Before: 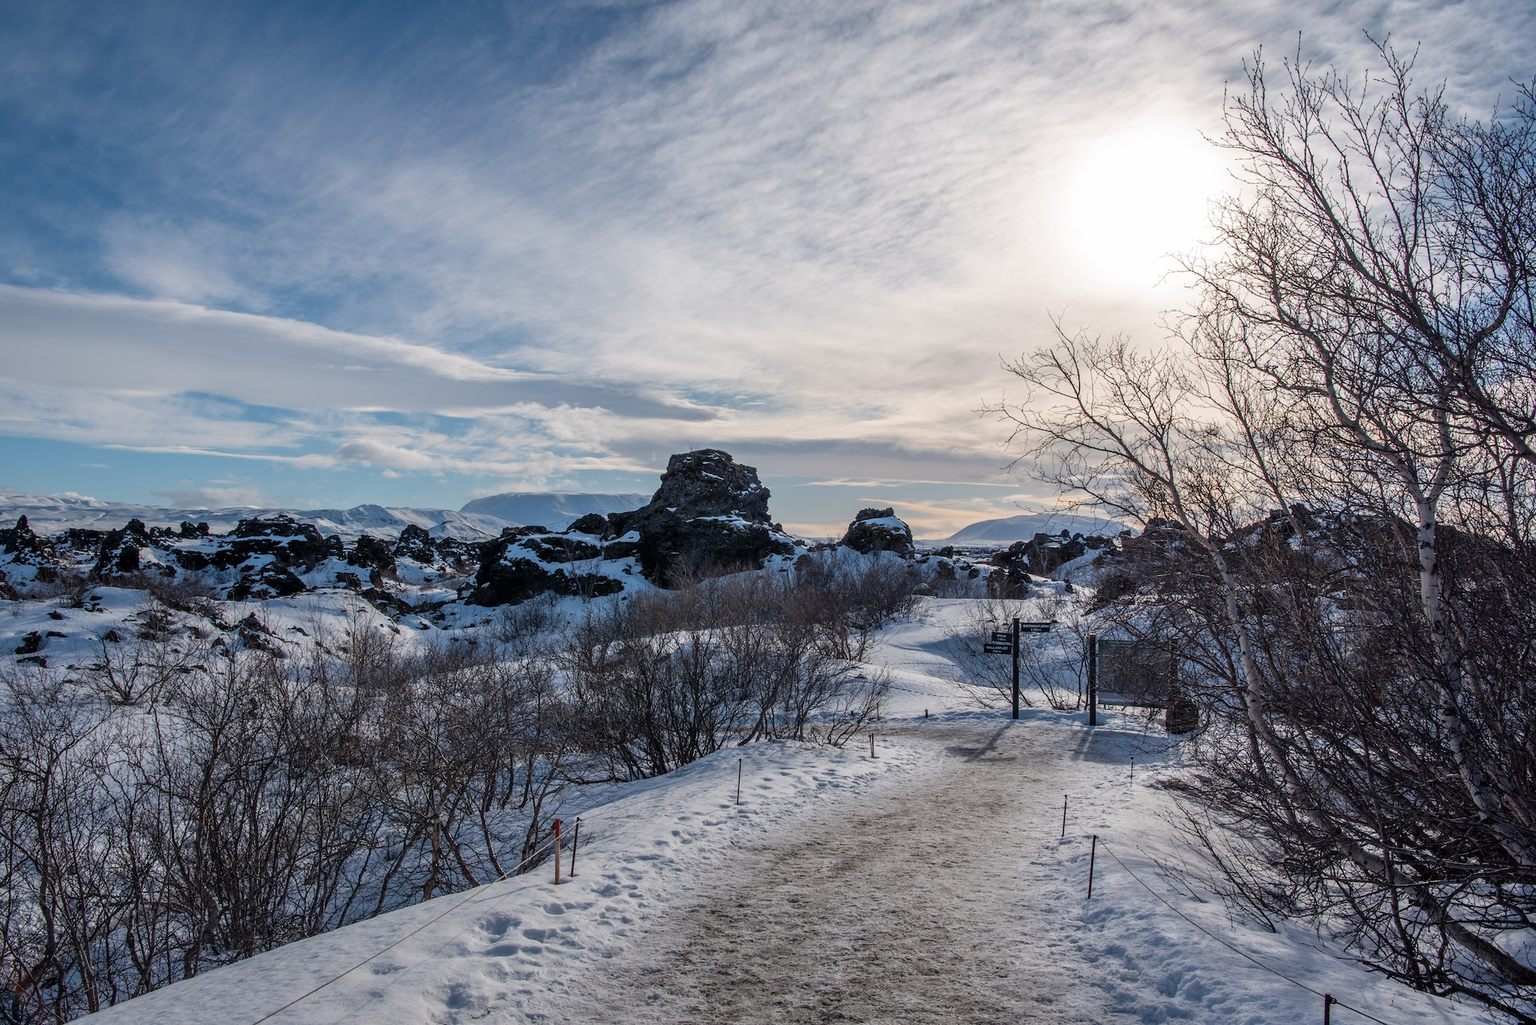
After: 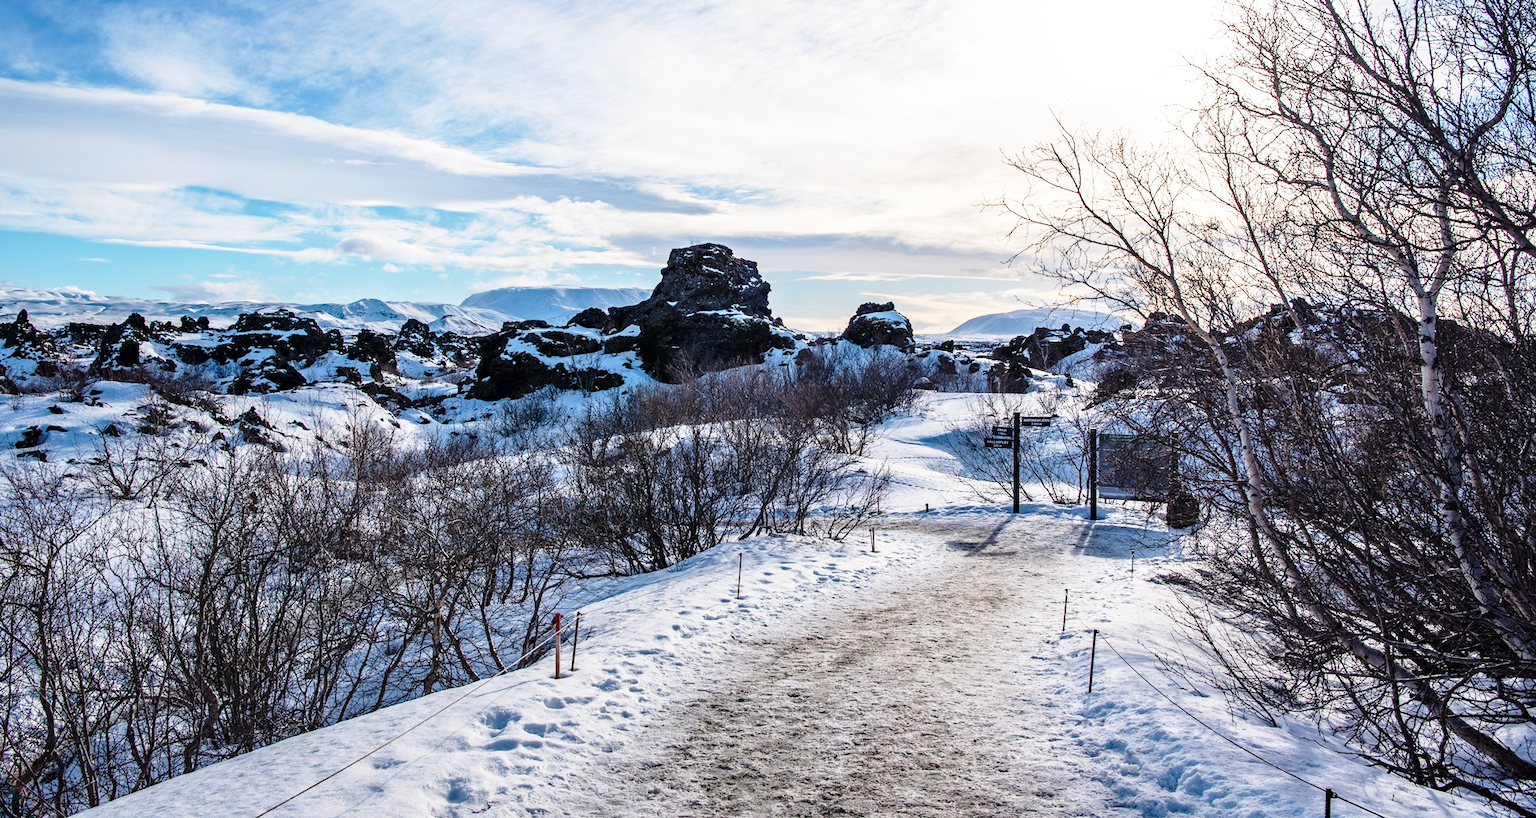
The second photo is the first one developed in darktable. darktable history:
crop and rotate: top 20.122%
haze removal: compatibility mode true, adaptive false
base curve: curves: ch0 [(0, 0) (0.026, 0.03) (0.109, 0.232) (0.351, 0.748) (0.669, 0.968) (1, 1)], preserve colors none
